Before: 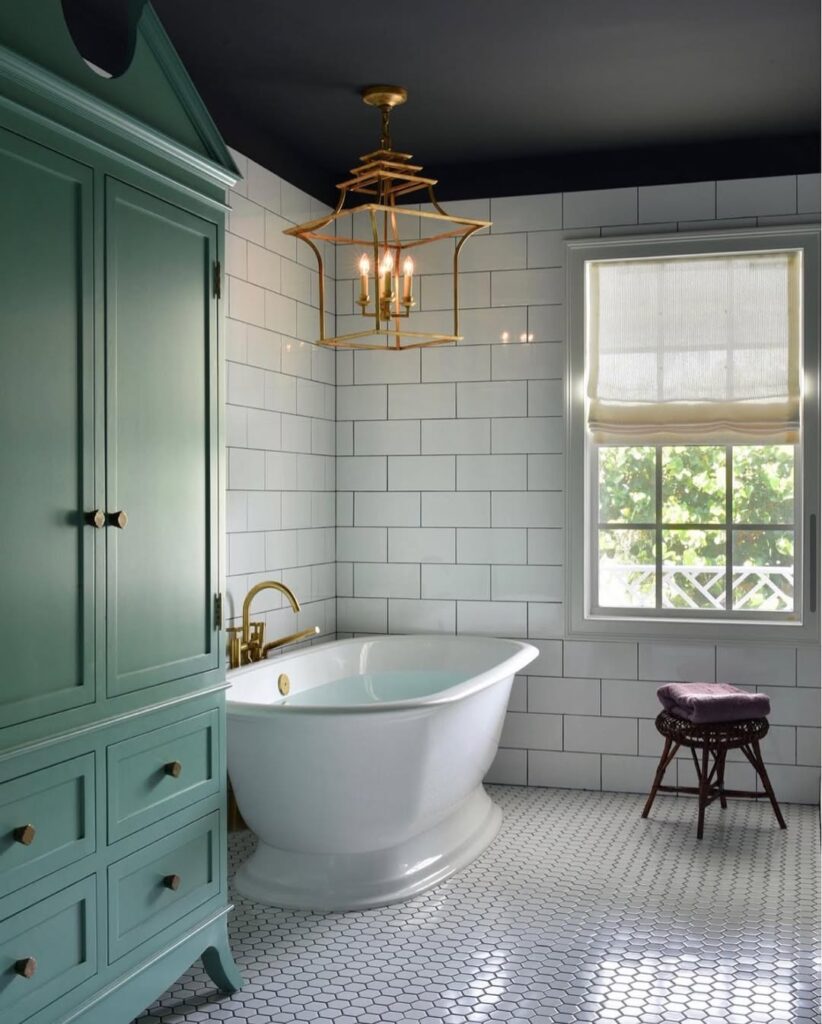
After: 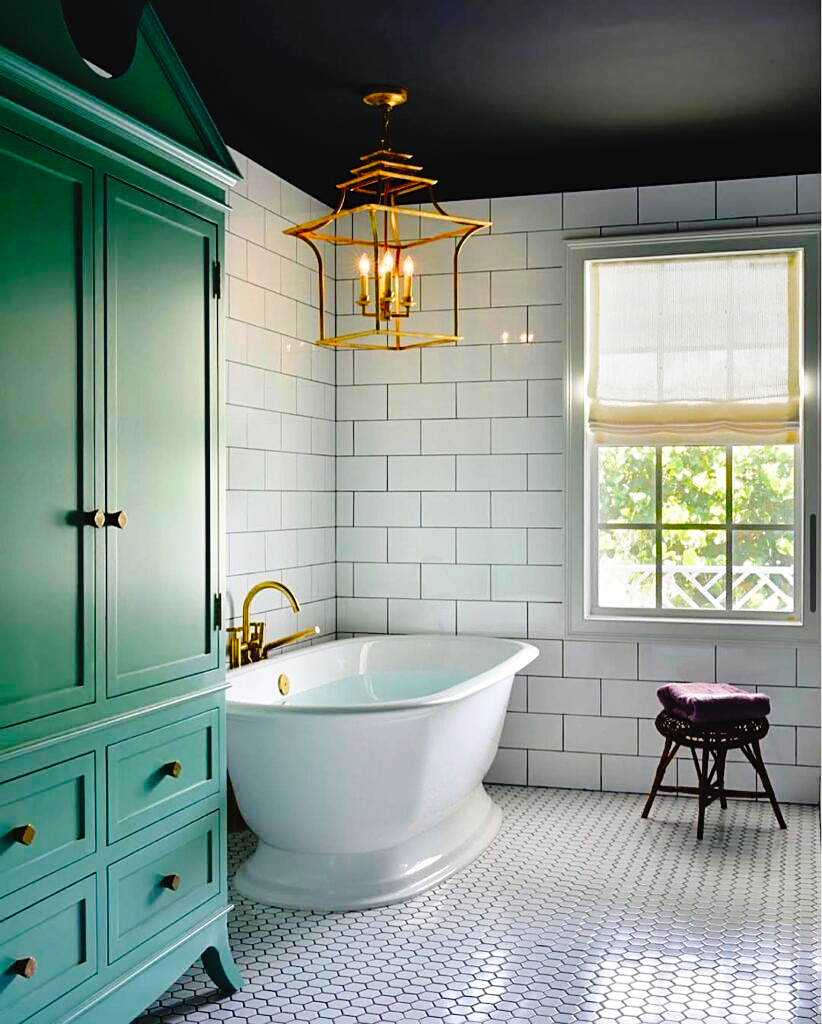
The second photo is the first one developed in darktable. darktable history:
sharpen: on, module defaults
tone curve: curves: ch0 [(0, 0) (0.003, 0.03) (0.011, 0.03) (0.025, 0.033) (0.044, 0.035) (0.069, 0.04) (0.1, 0.046) (0.136, 0.052) (0.177, 0.08) (0.224, 0.121) (0.277, 0.225) (0.335, 0.343) (0.399, 0.456) (0.468, 0.555) (0.543, 0.647) (0.623, 0.732) (0.709, 0.808) (0.801, 0.886) (0.898, 0.947) (1, 1)], preserve colors none
color balance rgb: linear chroma grading › global chroma 15%, perceptual saturation grading › global saturation 30%
